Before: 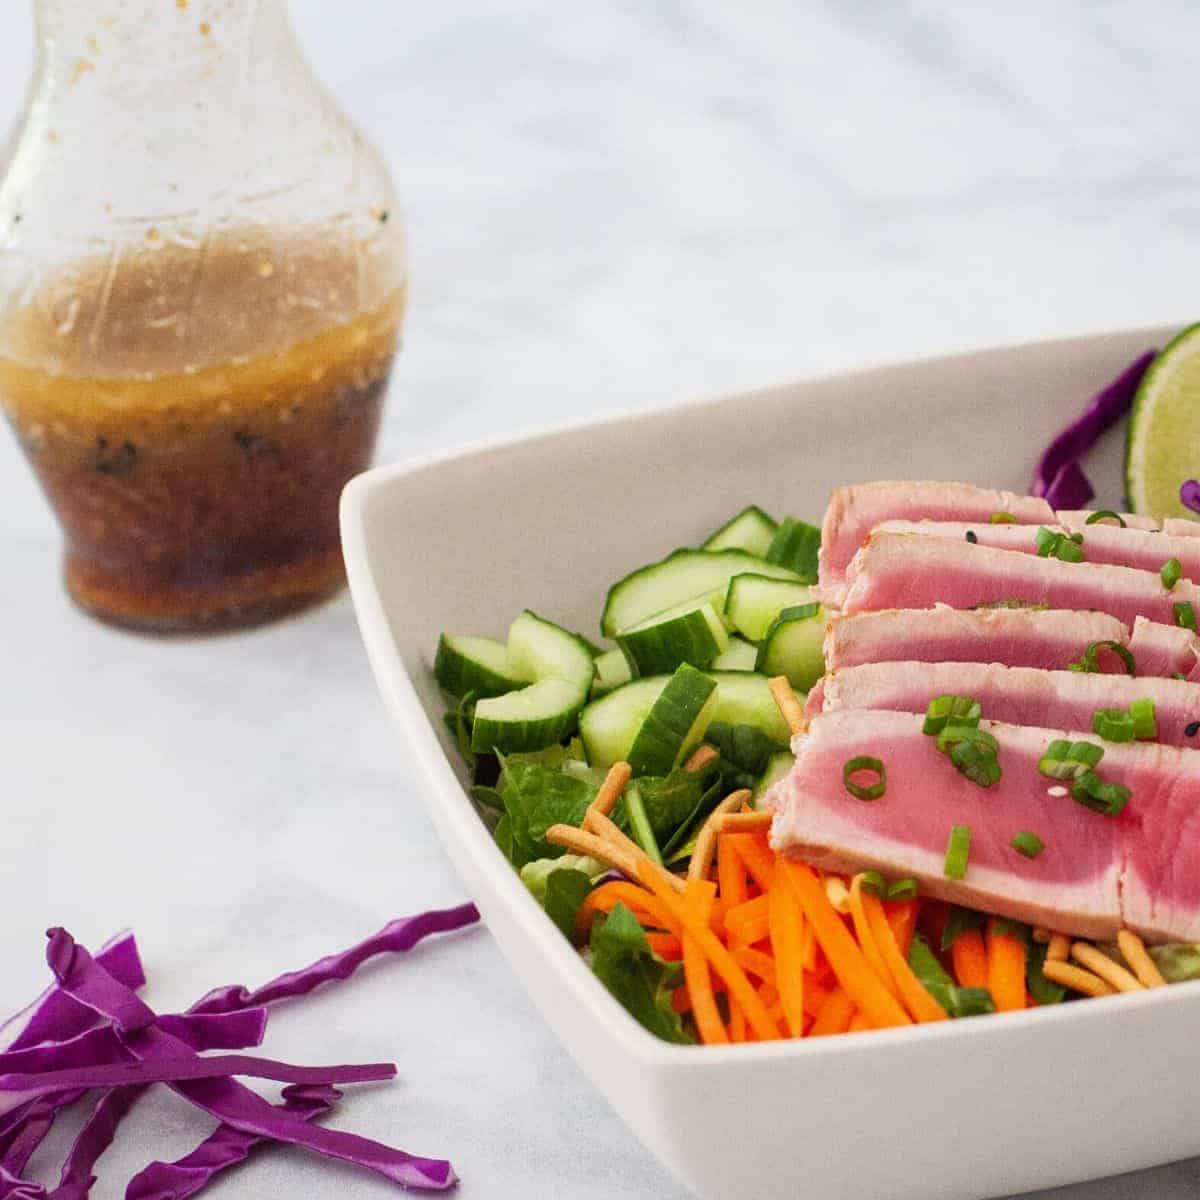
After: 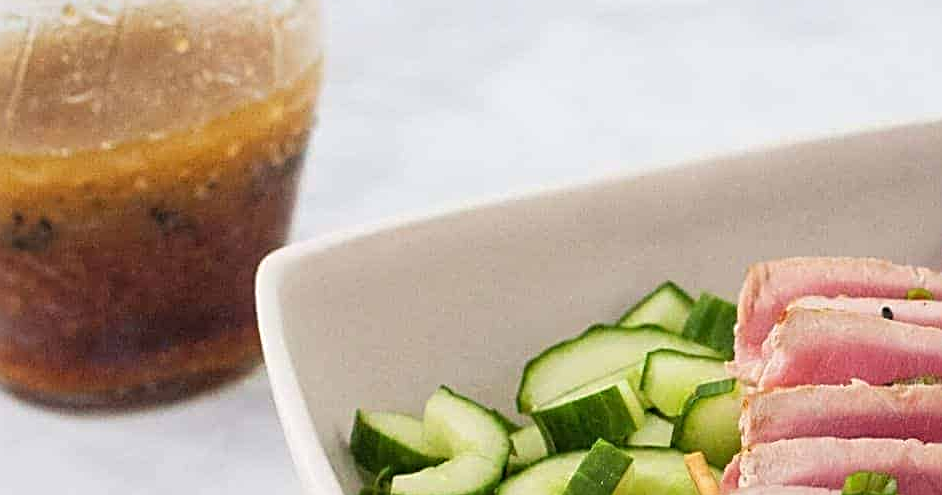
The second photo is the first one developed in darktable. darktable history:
crop: left 7.045%, top 18.683%, right 14.377%, bottom 40.012%
sharpen: radius 3.08
